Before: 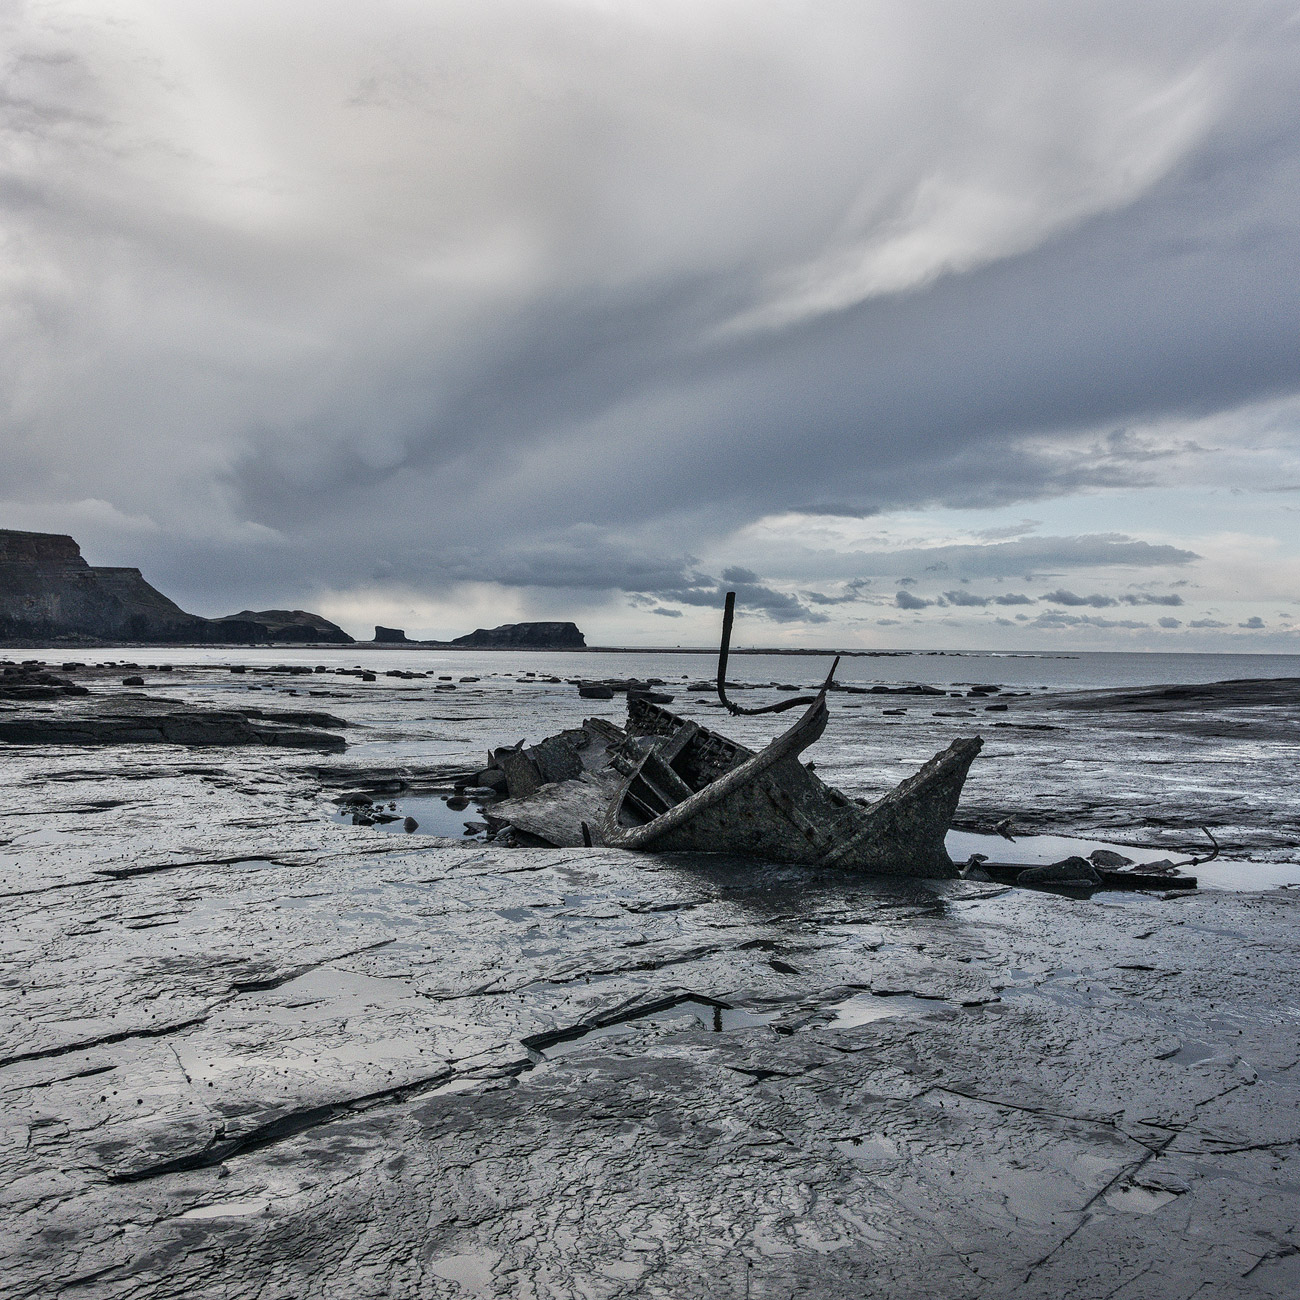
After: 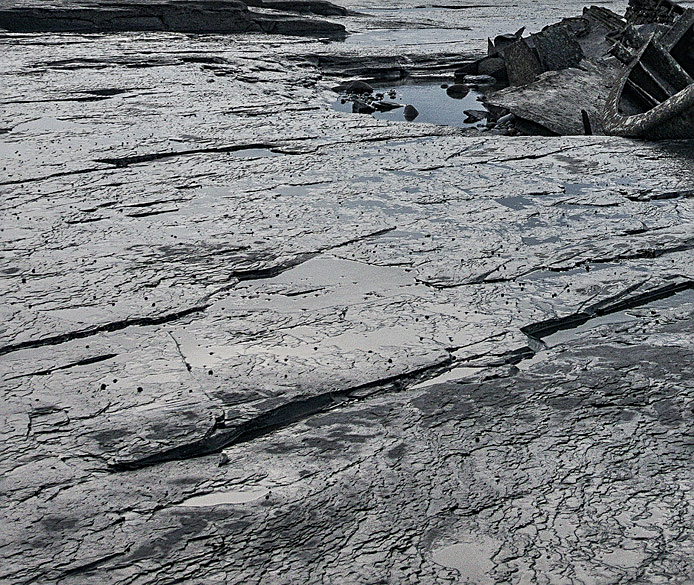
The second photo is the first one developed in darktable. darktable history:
exposure: exposure -0.04 EV, compensate highlight preservation false
crop and rotate: top 54.778%, right 46.61%, bottom 0.159%
sharpen: on, module defaults
